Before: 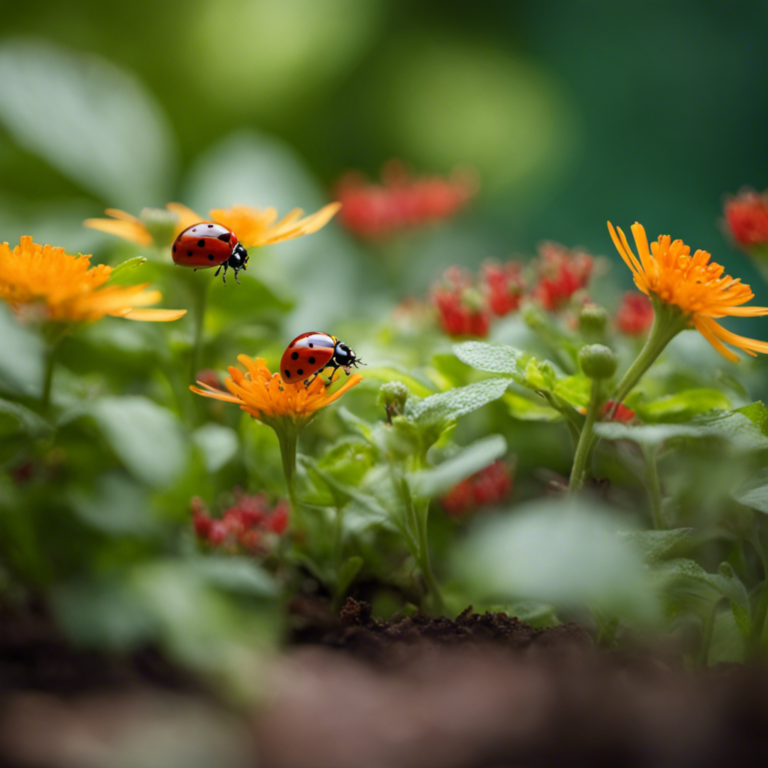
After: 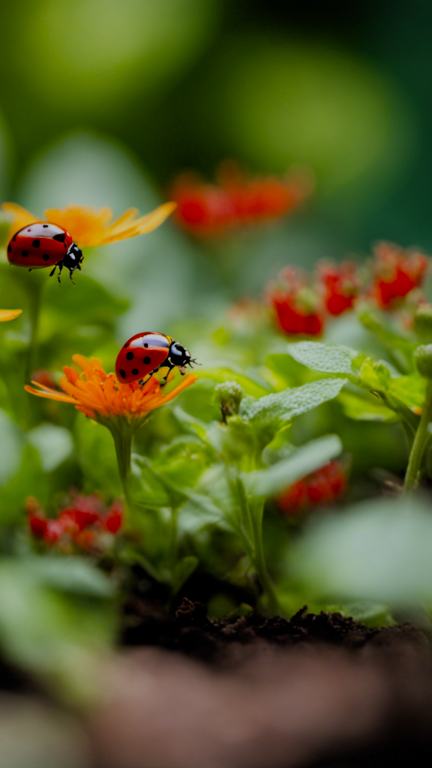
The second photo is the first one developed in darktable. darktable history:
graduated density: on, module defaults
crop: left 21.496%, right 22.254%
filmic rgb: black relative exposure -7.6 EV, white relative exposure 4.64 EV, threshold 3 EV, target black luminance 0%, hardness 3.55, latitude 50.51%, contrast 1.033, highlights saturation mix 10%, shadows ↔ highlights balance -0.198%, color science v4 (2020), enable highlight reconstruction true
